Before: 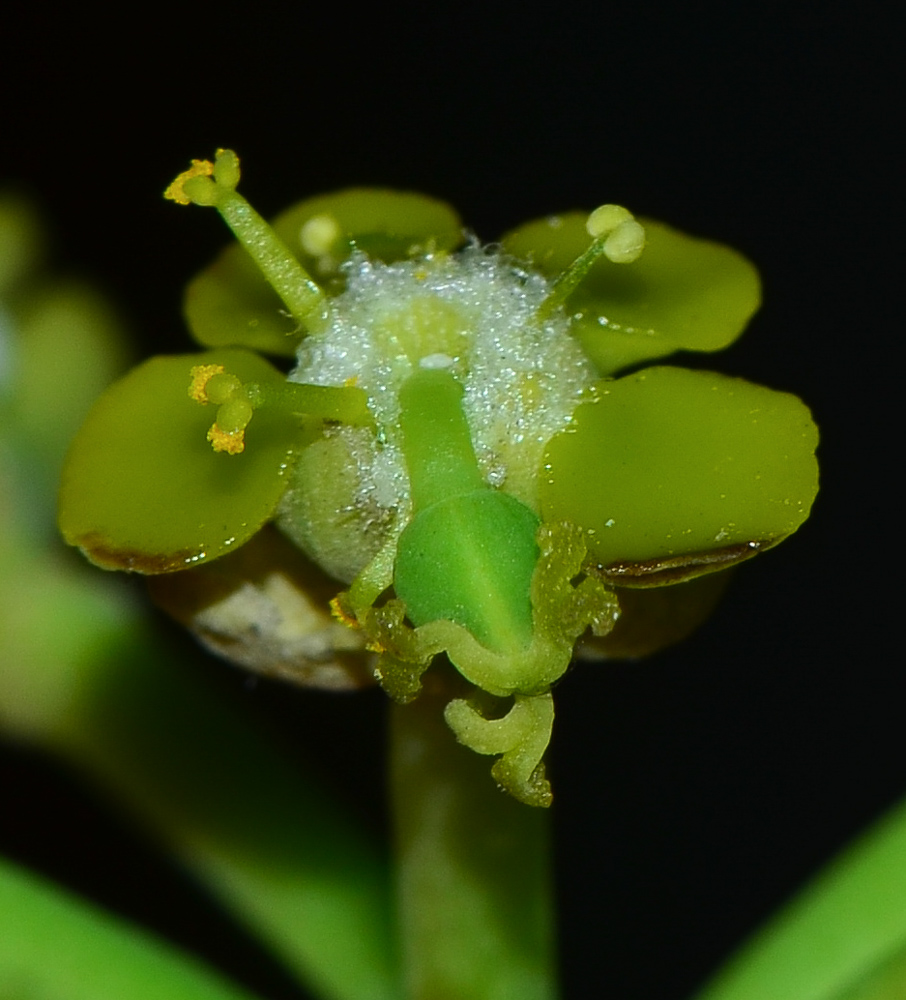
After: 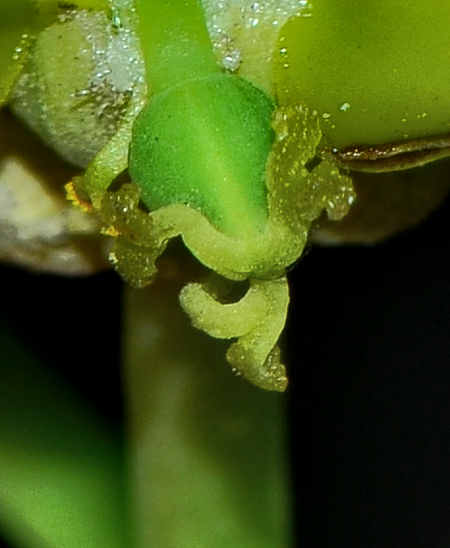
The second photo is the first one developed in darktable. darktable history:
shadows and highlights: shadows 39.65, highlights -59.94, highlights color adjustment 32.49%
tone curve: curves: ch0 [(0, 0) (0.003, 0.003) (0.011, 0.011) (0.025, 0.024) (0.044, 0.043) (0.069, 0.068) (0.1, 0.097) (0.136, 0.133) (0.177, 0.173) (0.224, 0.219) (0.277, 0.271) (0.335, 0.327) (0.399, 0.39) (0.468, 0.457) (0.543, 0.582) (0.623, 0.655) (0.709, 0.734) (0.801, 0.817) (0.898, 0.906) (1, 1)], color space Lab, linked channels, preserve colors none
local contrast: highlights 156%, shadows 121%, detail 139%, midtone range 0.258
crop: left 29.35%, top 41.631%, right 20.902%, bottom 3.488%
